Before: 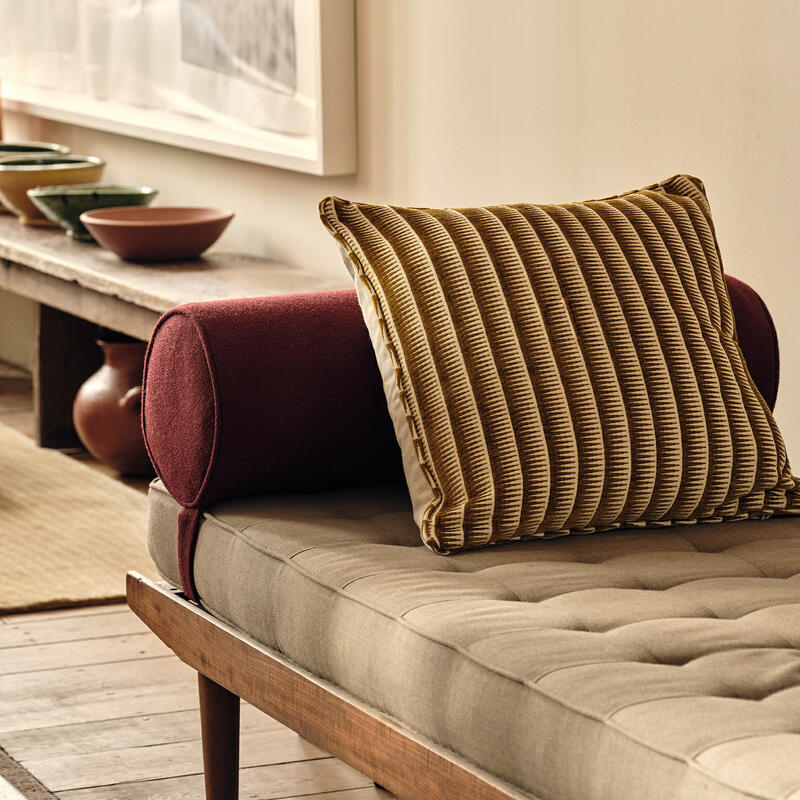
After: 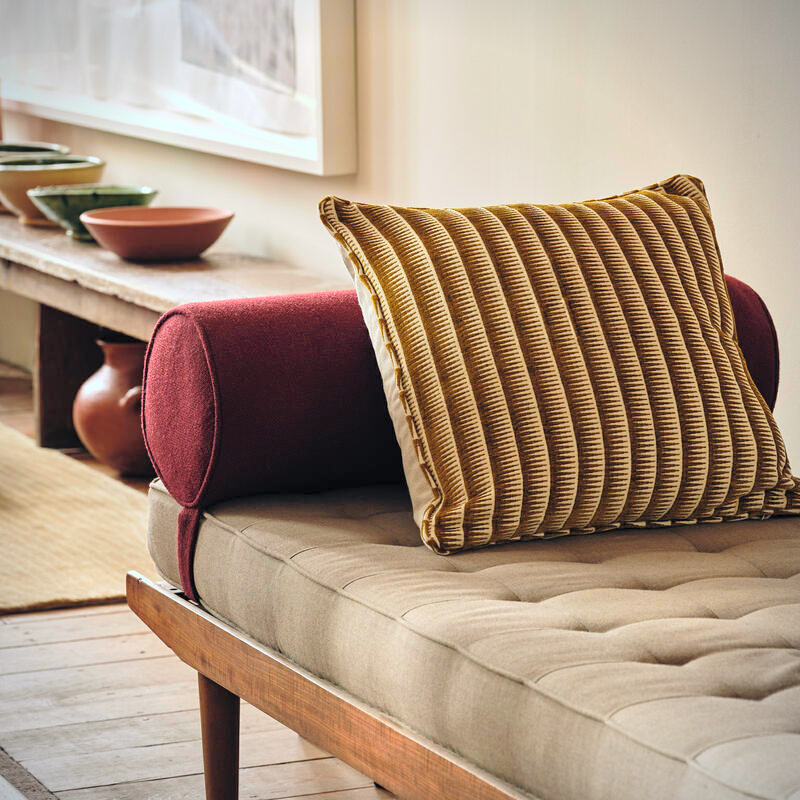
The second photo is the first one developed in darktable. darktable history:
color calibration: x 0.37, y 0.382, temperature 4313.32 K
contrast brightness saturation: contrast 0.07, brightness 0.18, saturation 0.4
vignetting: fall-off start 91.19%
